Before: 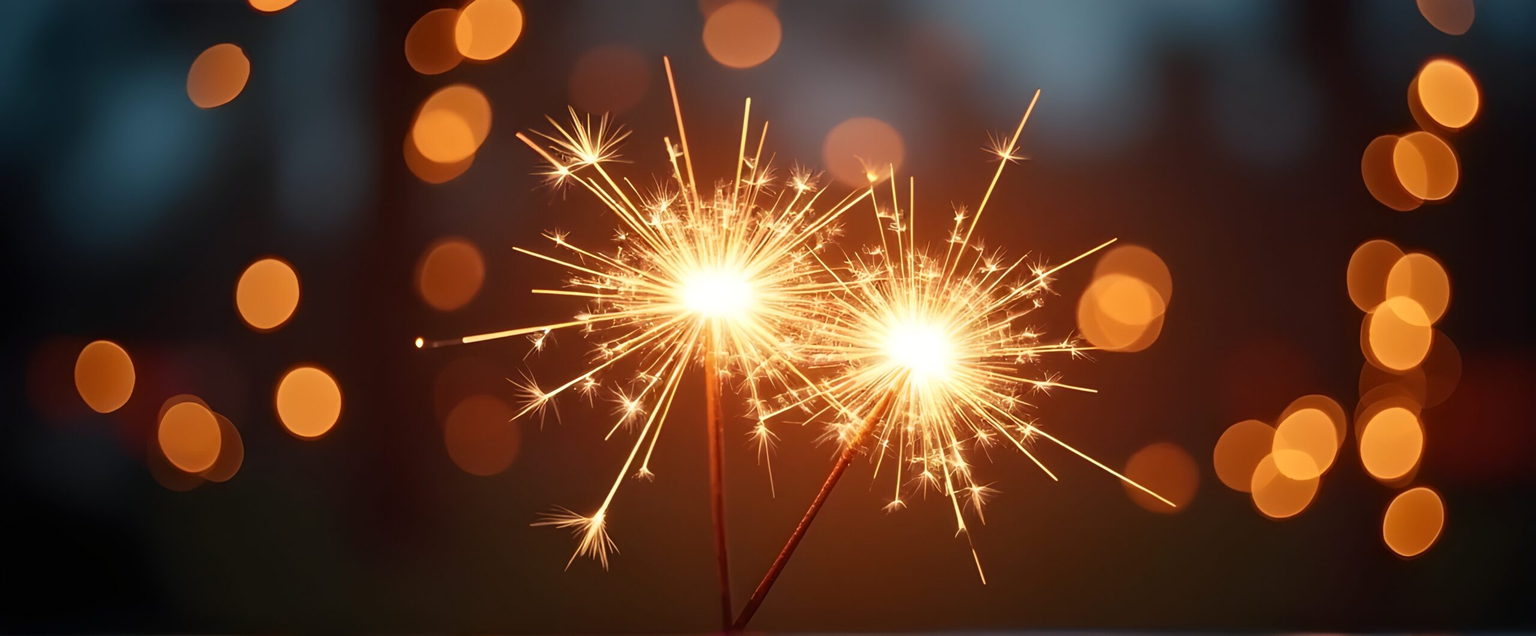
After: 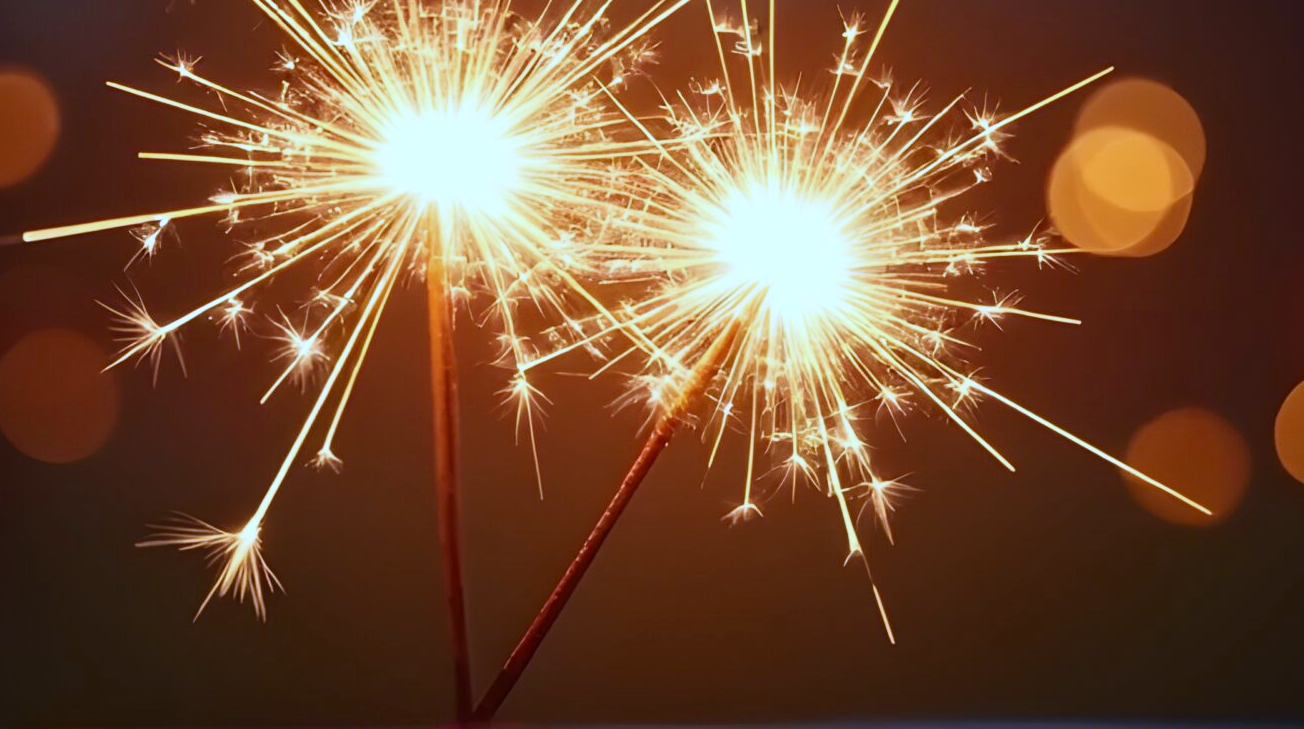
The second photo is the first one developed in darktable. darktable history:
contrast brightness saturation: contrast 0.1, brightness 0.03, saturation 0.09
white balance: red 0.871, blue 1.249
crop and rotate: left 29.237%, top 31.152%, right 19.807%
